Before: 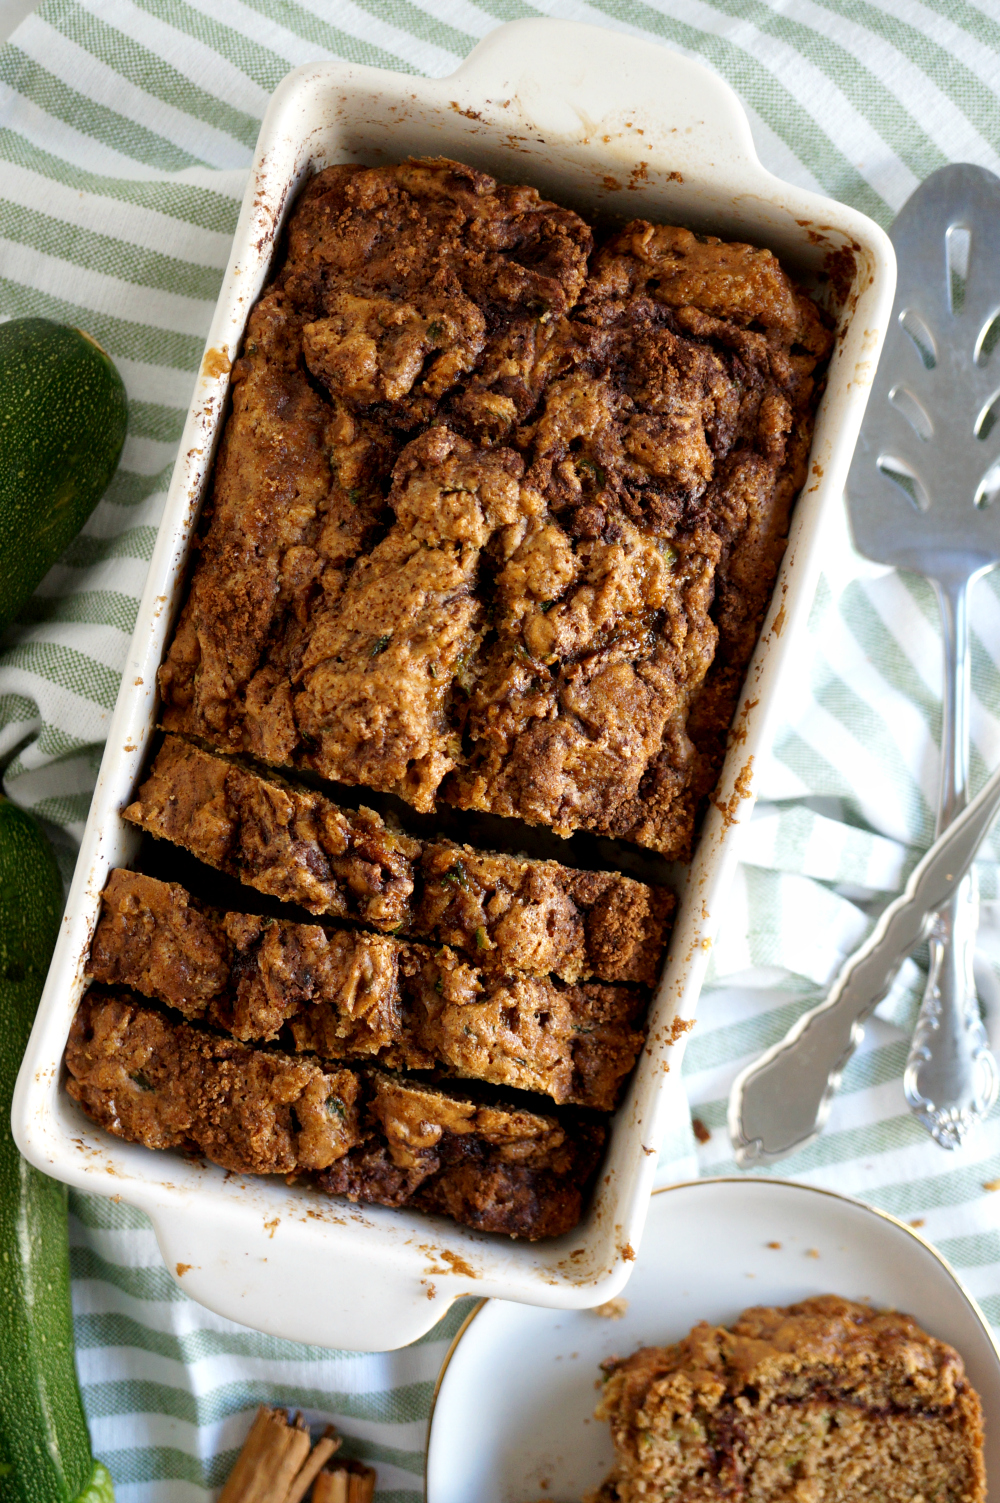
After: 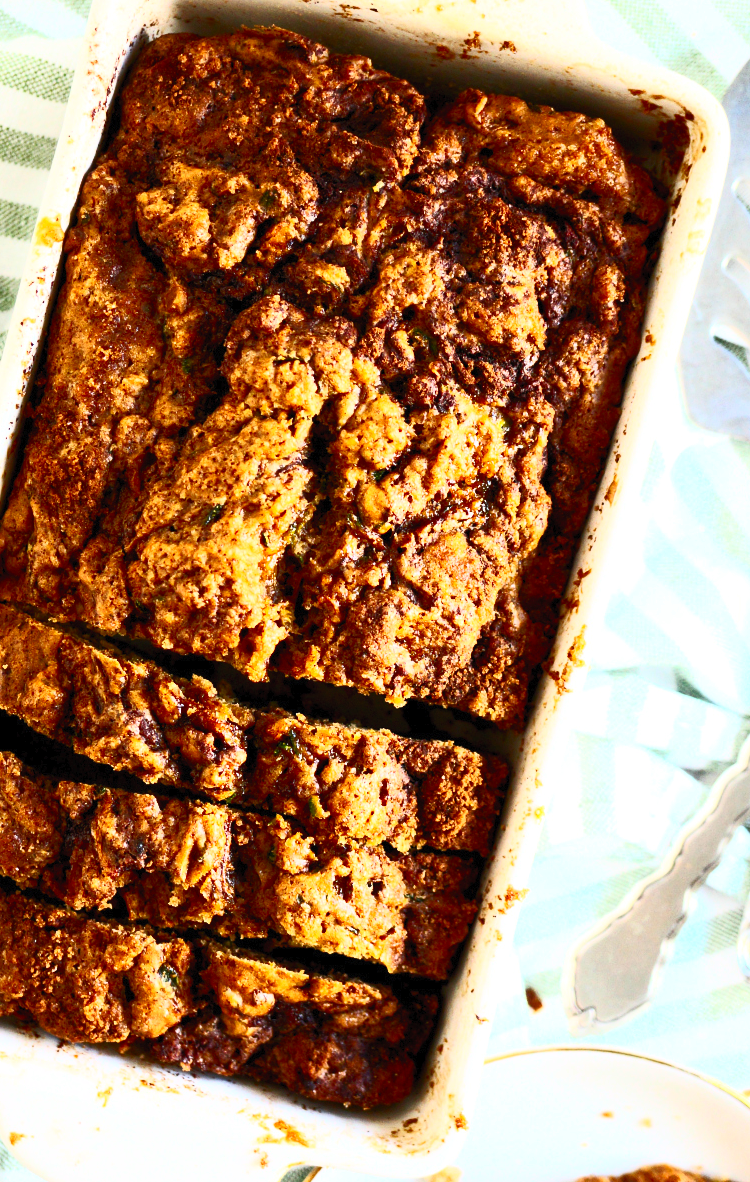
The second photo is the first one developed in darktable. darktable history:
contrast brightness saturation: contrast 0.82, brightness 0.593, saturation 0.572
crop: left 16.798%, top 8.771%, right 8.145%, bottom 12.527%
